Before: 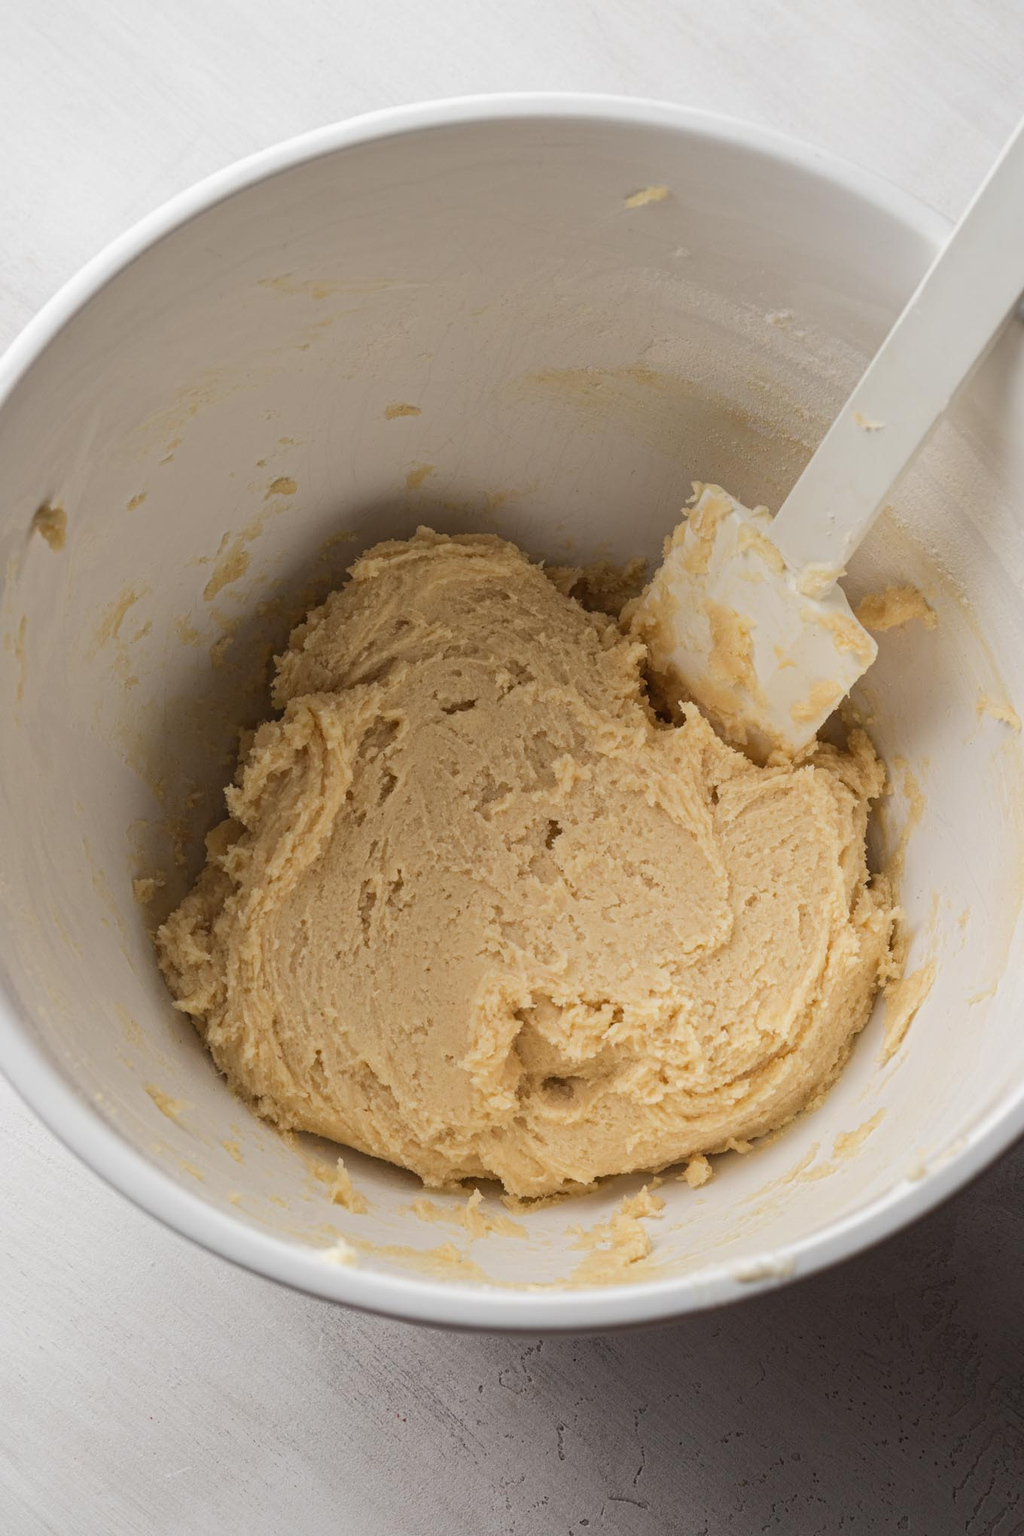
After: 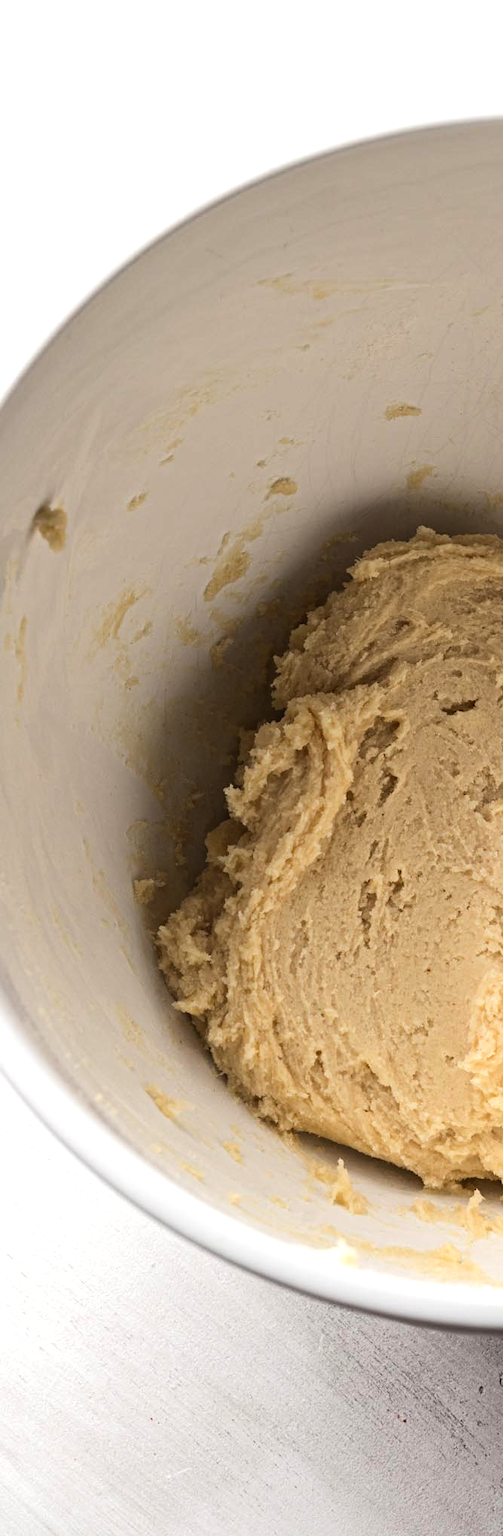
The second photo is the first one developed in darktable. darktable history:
crop and rotate: left 0%, top 0%, right 50.845%
tone equalizer: -8 EV -0.75 EV, -7 EV -0.7 EV, -6 EV -0.6 EV, -5 EV -0.4 EV, -3 EV 0.4 EV, -2 EV 0.6 EV, -1 EV 0.7 EV, +0 EV 0.75 EV, edges refinement/feathering 500, mask exposure compensation -1.57 EV, preserve details no
